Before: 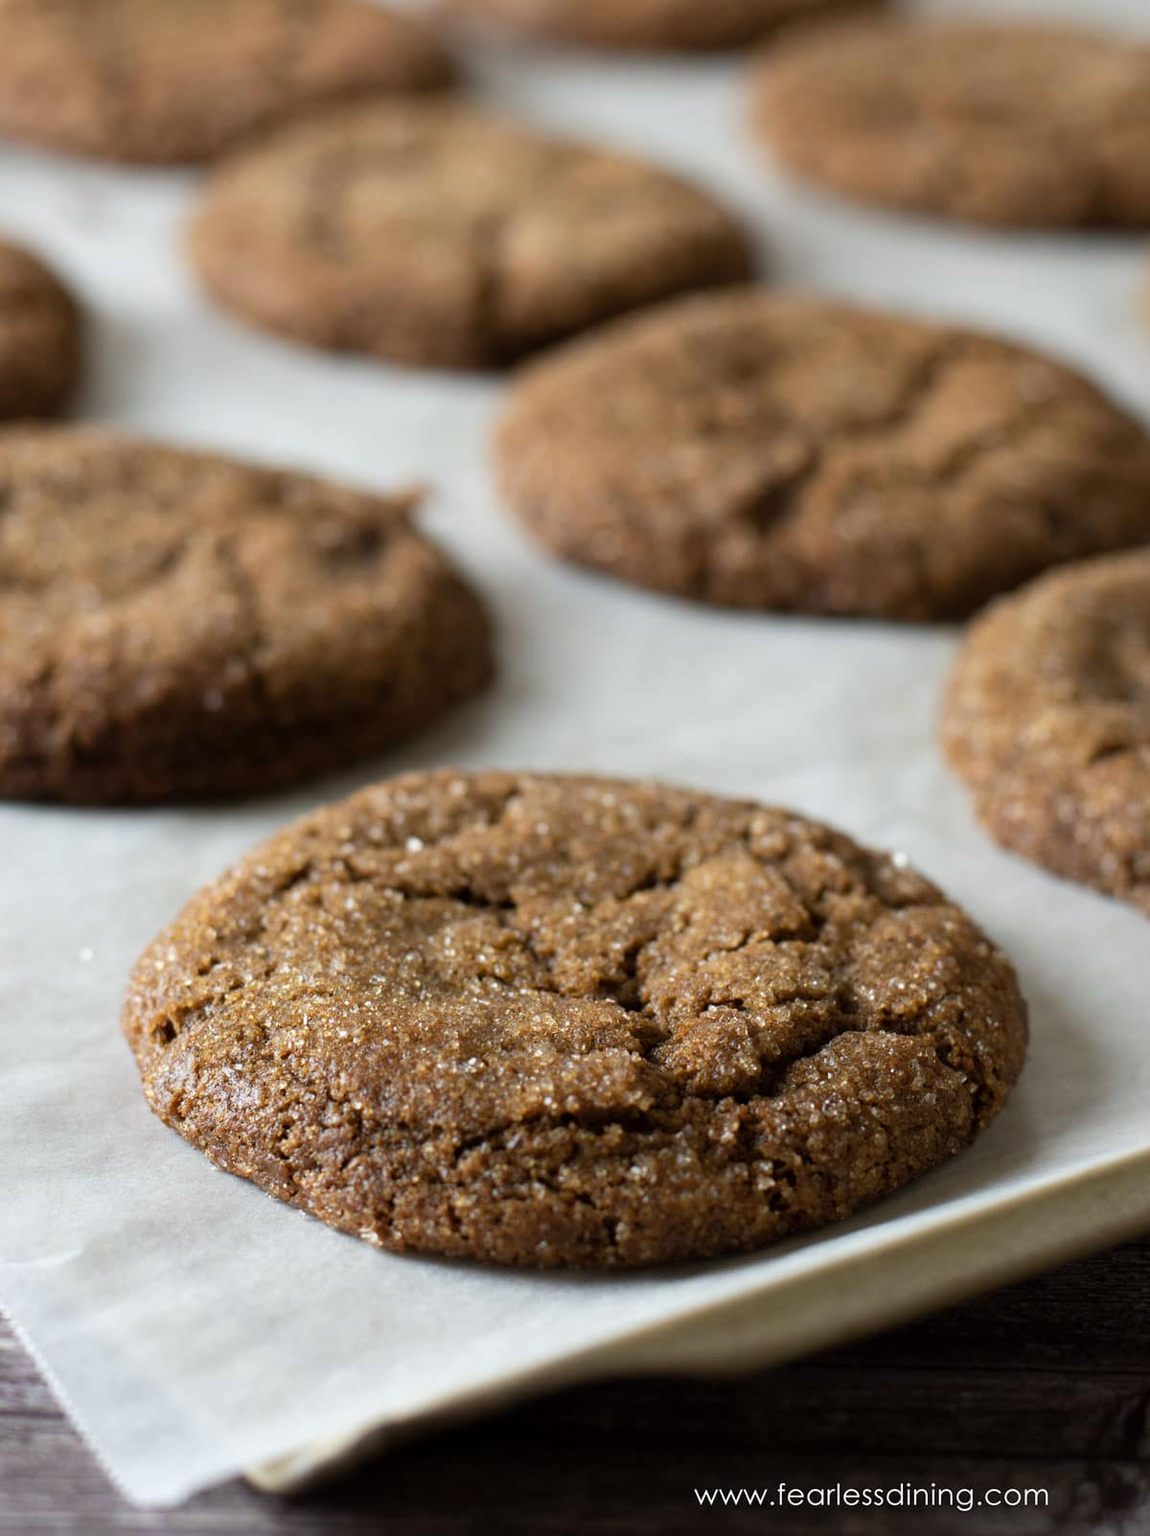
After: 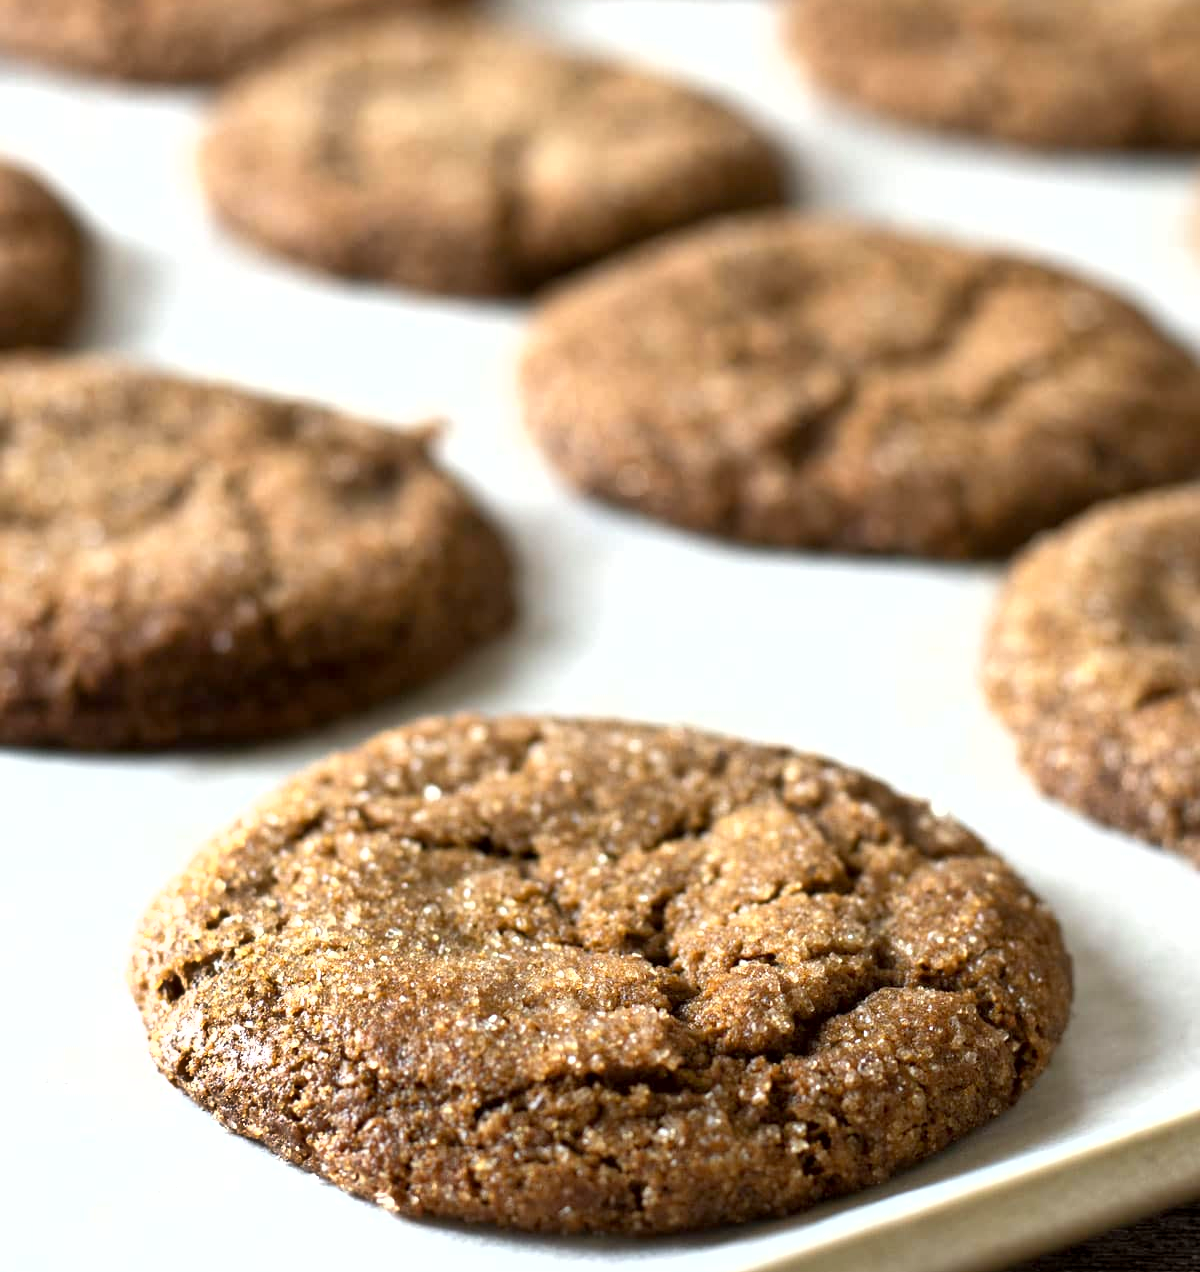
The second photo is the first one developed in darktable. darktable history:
exposure: black level correction 0.001, exposure 1 EV, compensate highlight preservation false
crop and rotate: top 5.667%, bottom 14.937%
shadows and highlights: highlights color adjustment 0%, low approximation 0.01, soften with gaussian
